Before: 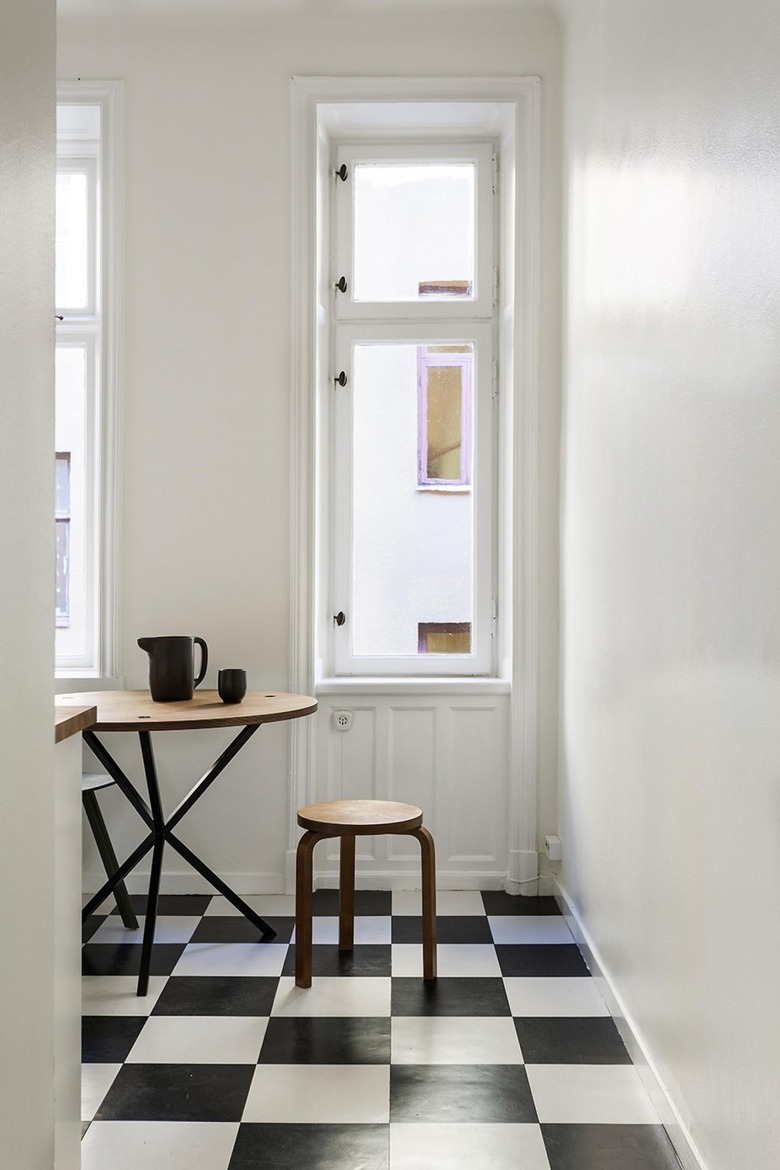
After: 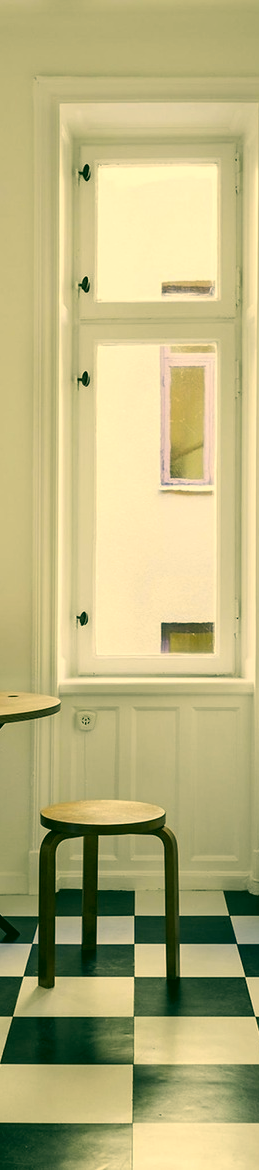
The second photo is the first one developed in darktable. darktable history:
color correction: highlights a* 5.61, highlights b* 32.78, shadows a* -25.85, shadows b* 3.91
crop: left 32.957%, right 33.716%
